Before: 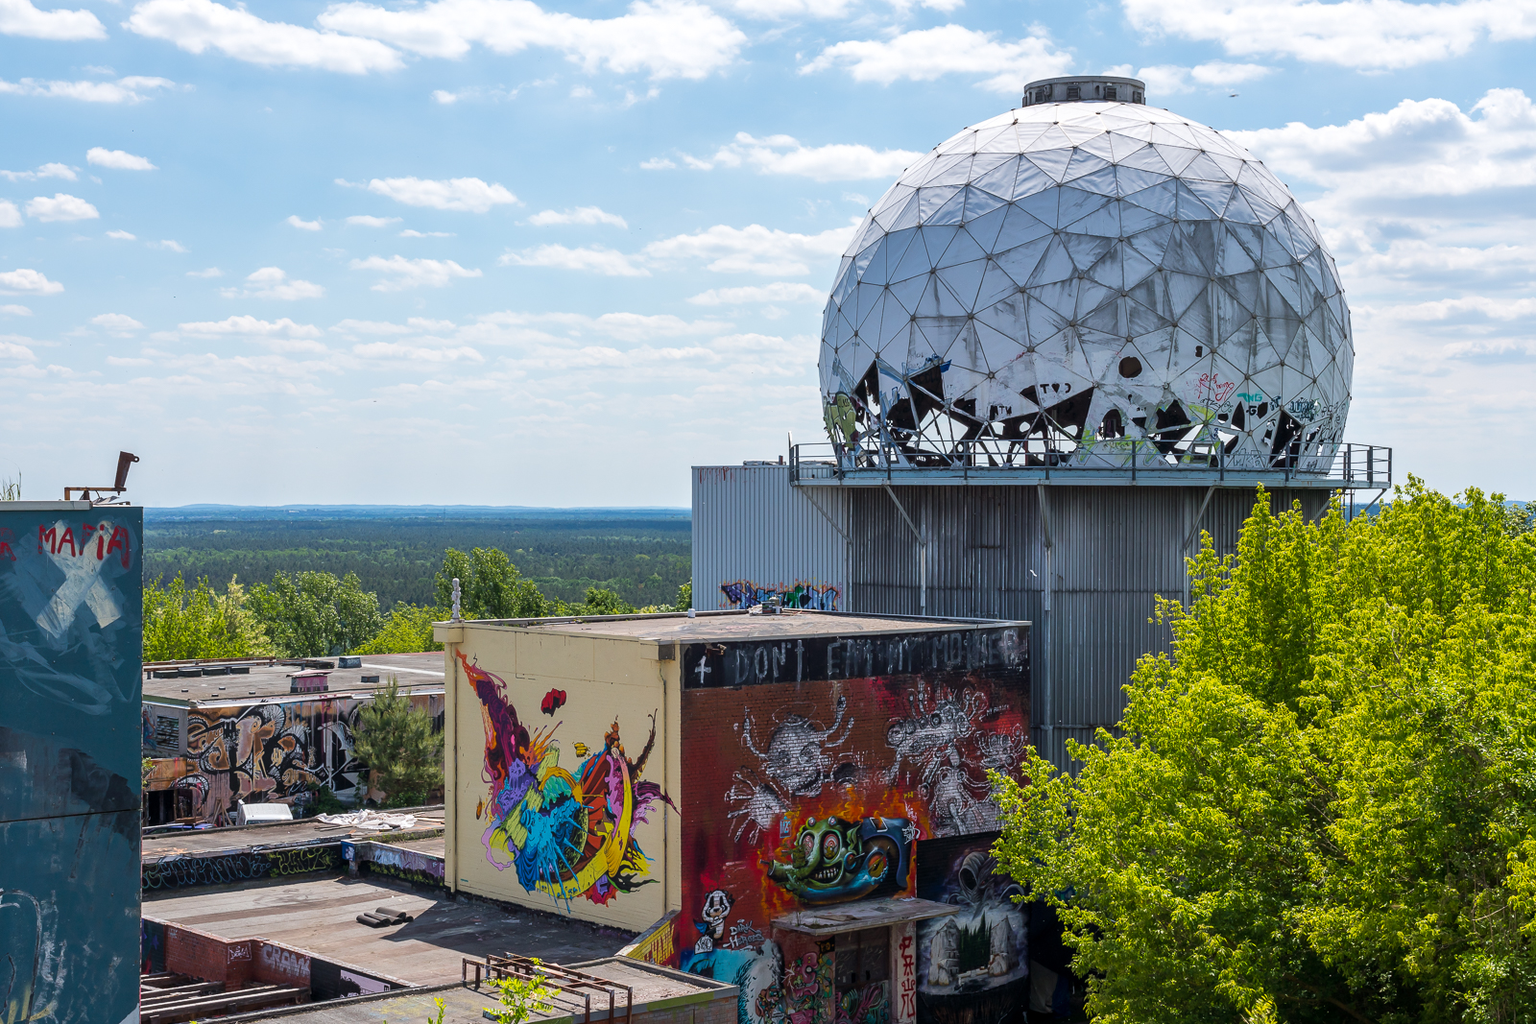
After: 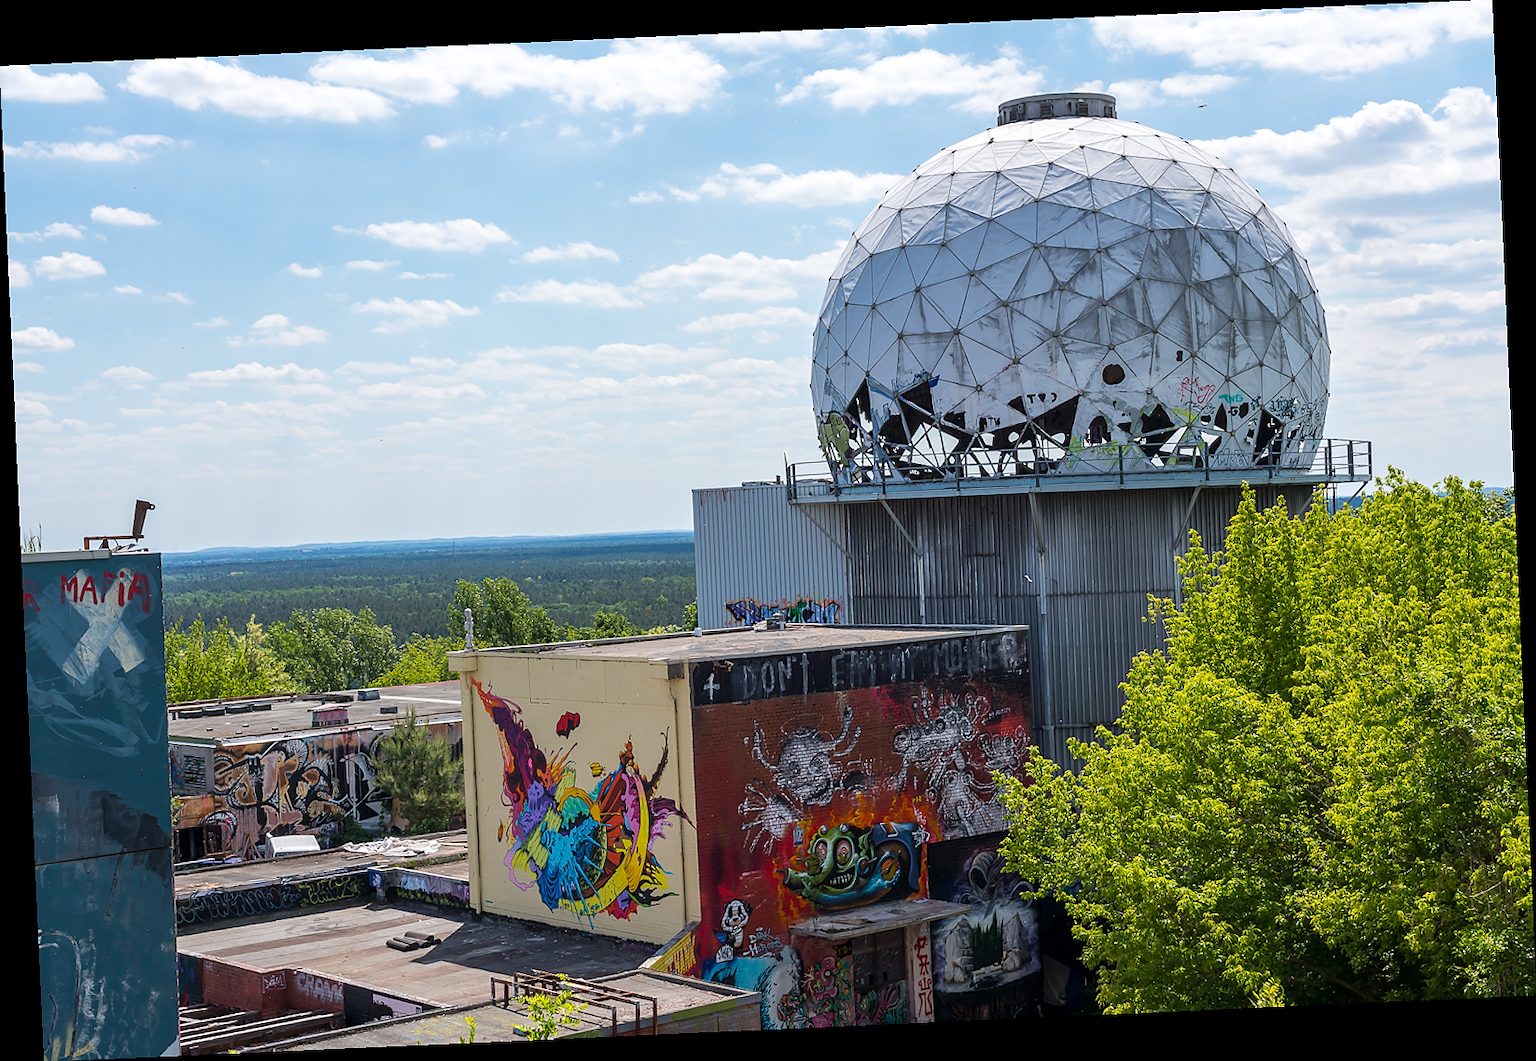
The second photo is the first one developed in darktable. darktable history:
sharpen: radius 0.969, amount 0.604
rotate and perspective: rotation -2.56°, automatic cropping off
